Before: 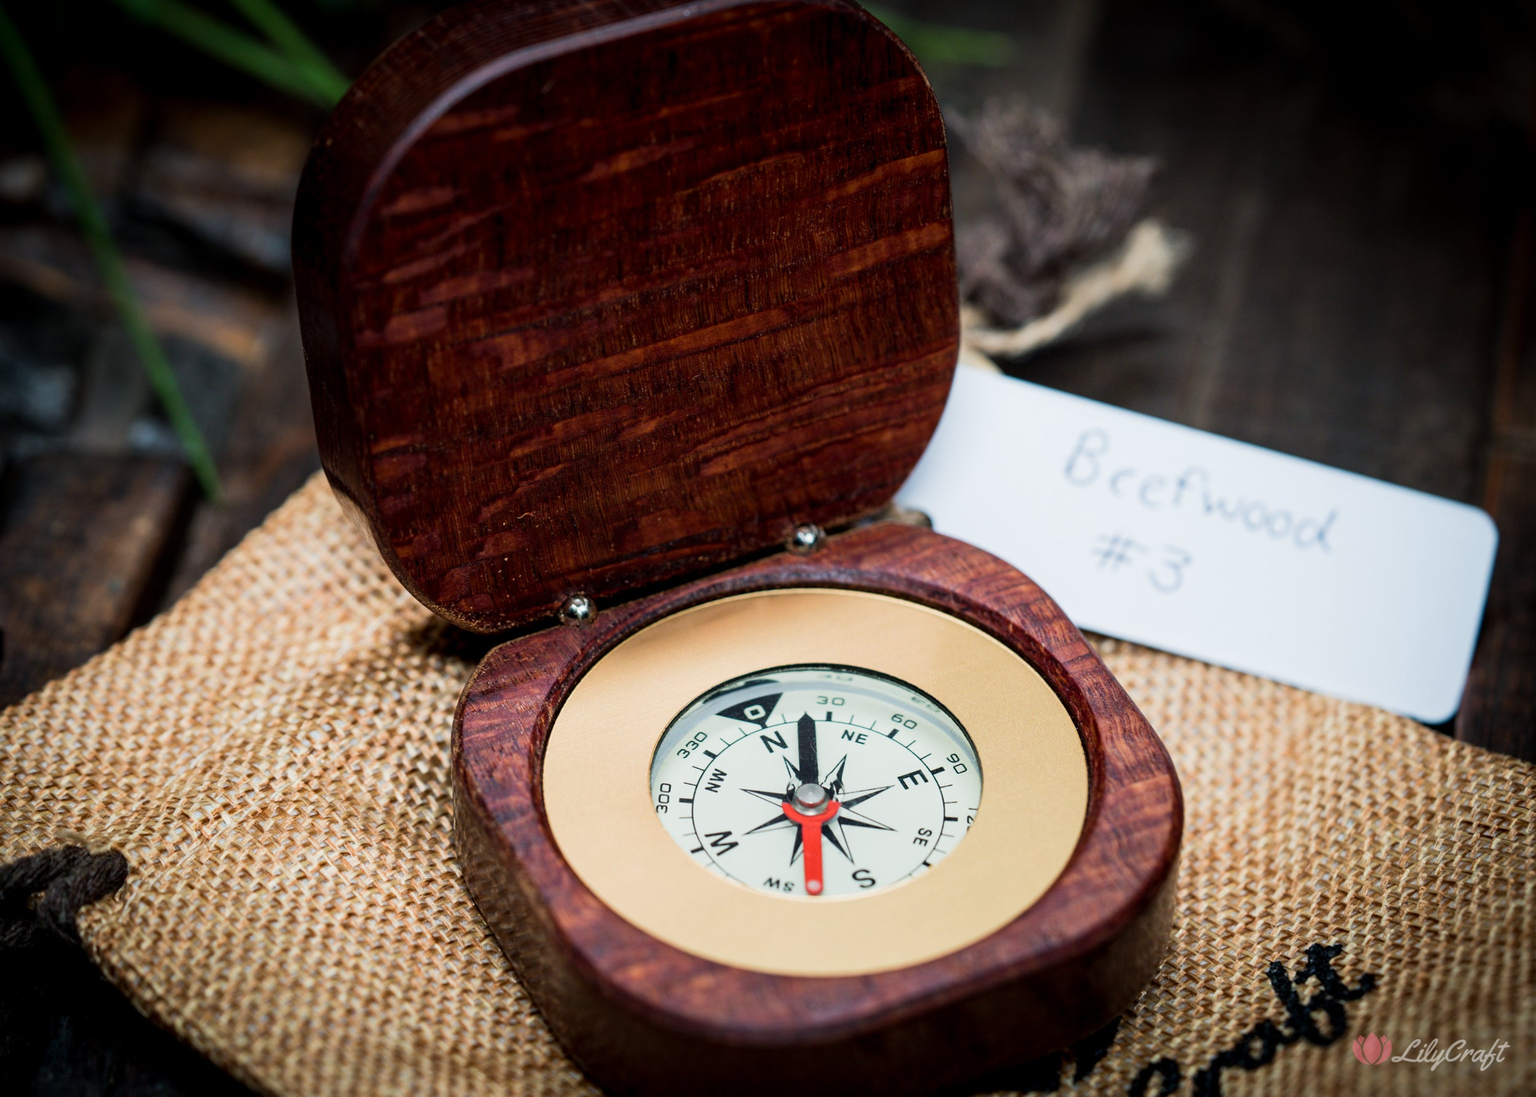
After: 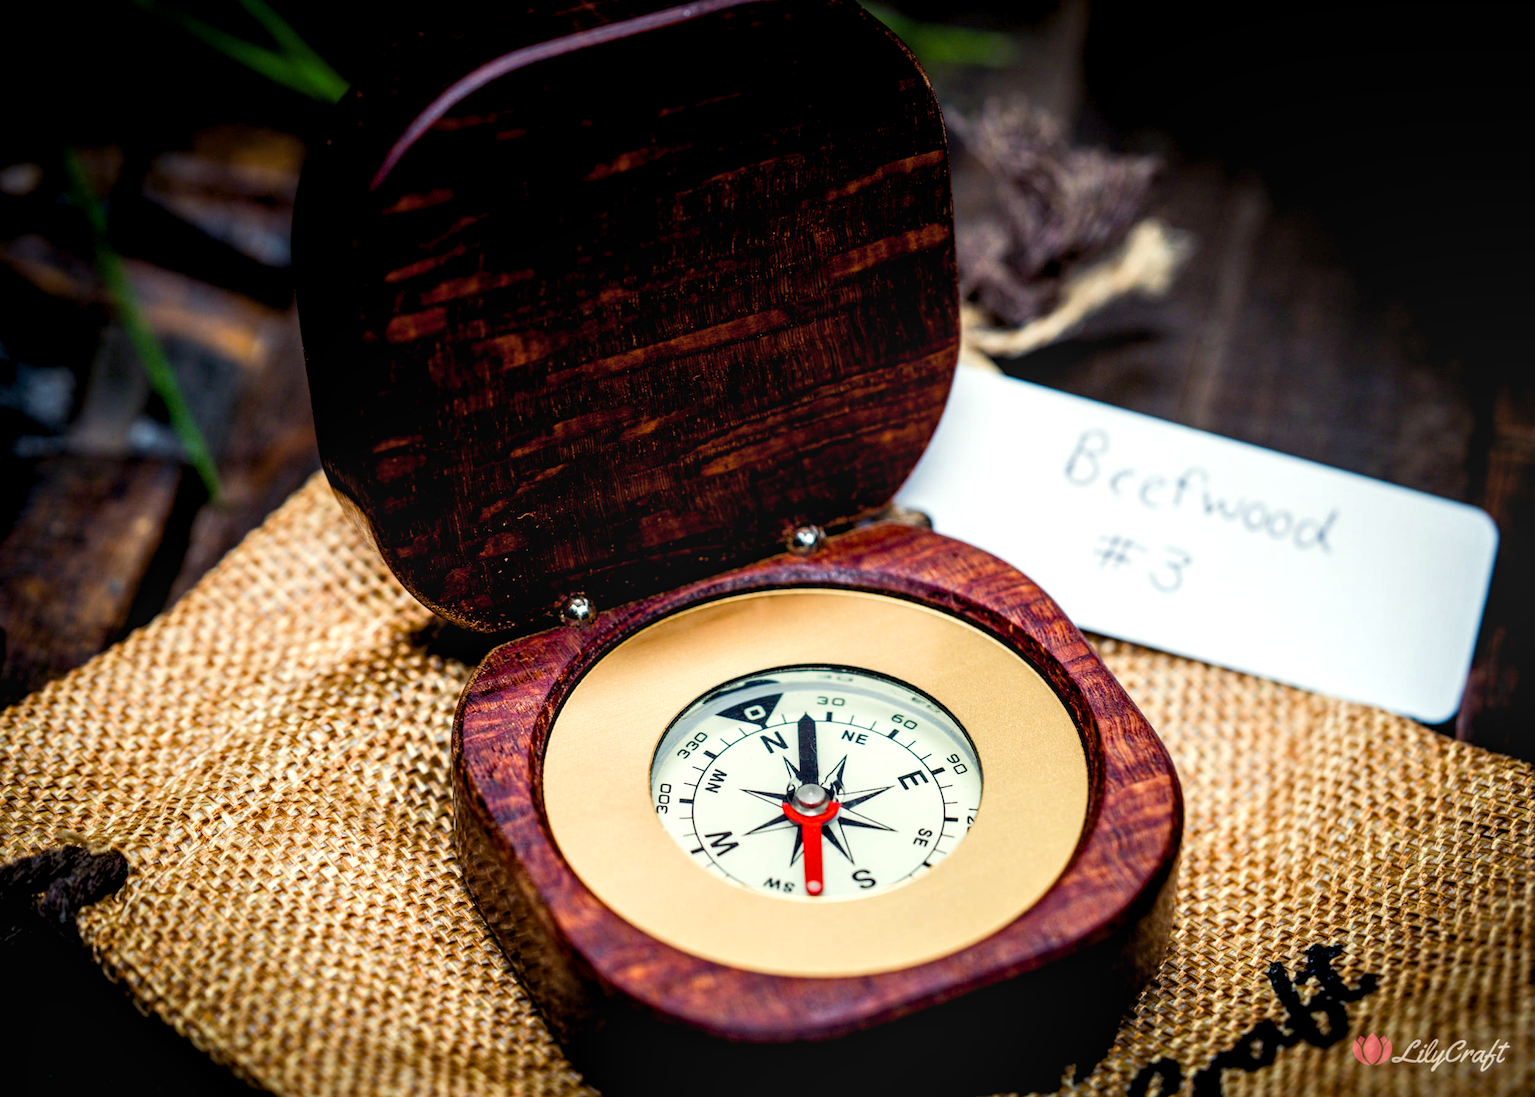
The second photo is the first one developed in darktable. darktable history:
local contrast: detail 130%
color balance rgb: shadows lift › luminance -21.66%, shadows lift › chroma 6.57%, shadows lift › hue 270°, power › chroma 0.68%, power › hue 60°, highlights gain › luminance 6.08%, highlights gain › chroma 1.33%, highlights gain › hue 90°, global offset › luminance -0.87%, perceptual saturation grading › global saturation 26.86%, perceptual saturation grading › highlights -28.39%, perceptual saturation grading › mid-tones 15.22%, perceptual saturation grading › shadows 33.98%, perceptual brilliance grading › highlights 10%, perceptual brilliance grading › mid-tones 5%
